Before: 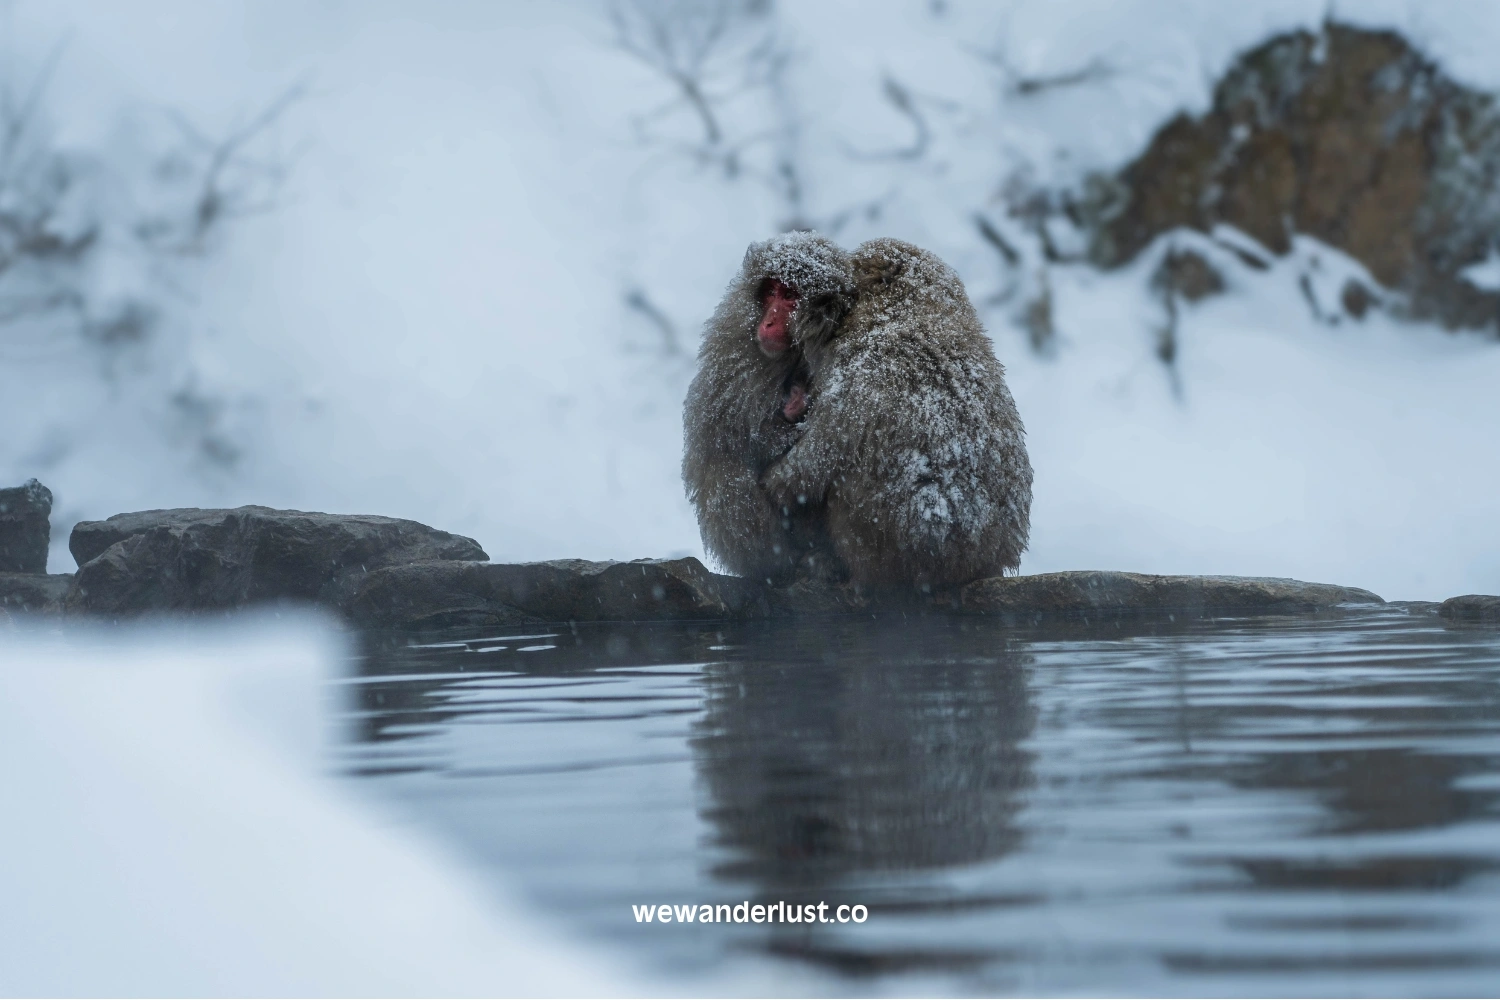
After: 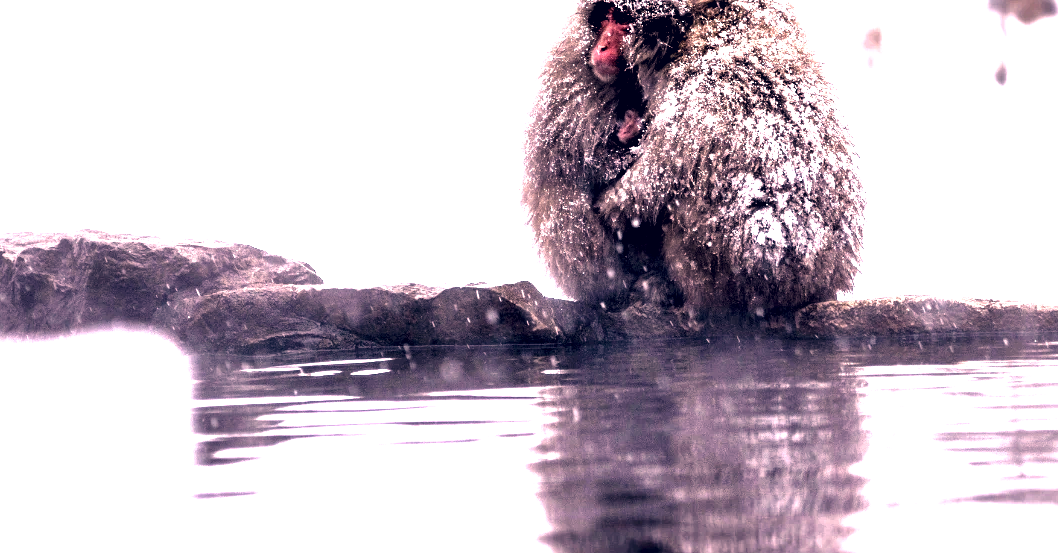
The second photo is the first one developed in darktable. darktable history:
local contrast: mode bilateral grid, contrast 20, coarseness 50, detail 150%, midtone range 0.2
levels: levels [0.044, 0.475, 0.791]
white balance: red 1.188, blue 1.11
exposure: black level correction 0.016, exposure 1.774 EV, compensate highlight preservation false
contrast brightness saturation: contrast 0.04, saturation 0.07
color correction: highlights a* 19.59, highlights b* 27.49, shadows a* 3.46, shadows b* -17.28, saturation 0.73
crop: left 11.123%, top 27.61%, right 18.3%, bottom 17.034%
